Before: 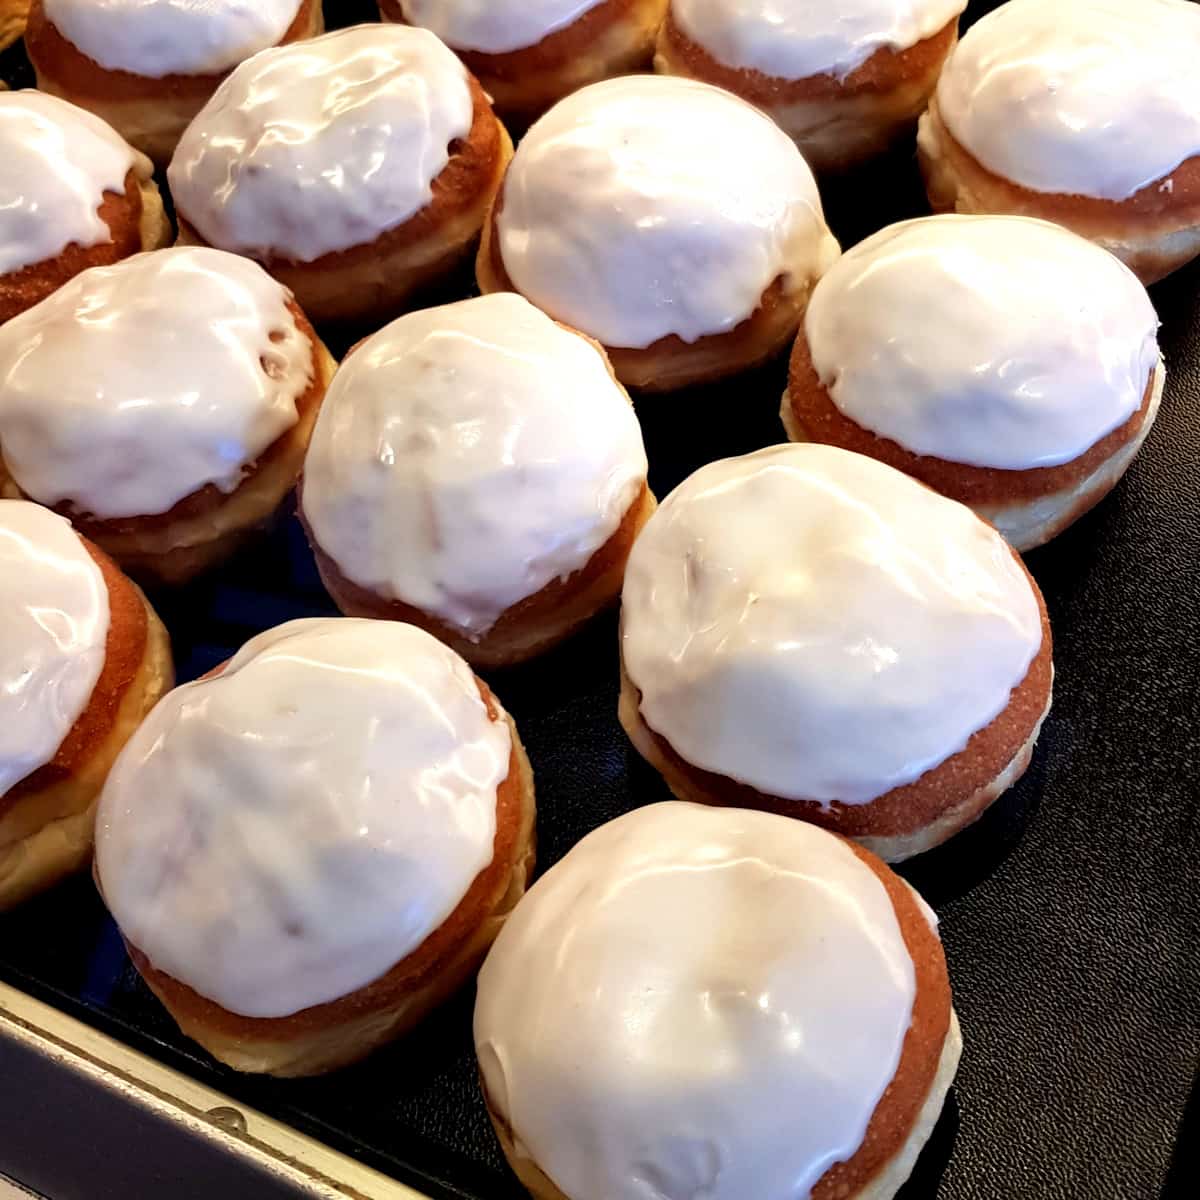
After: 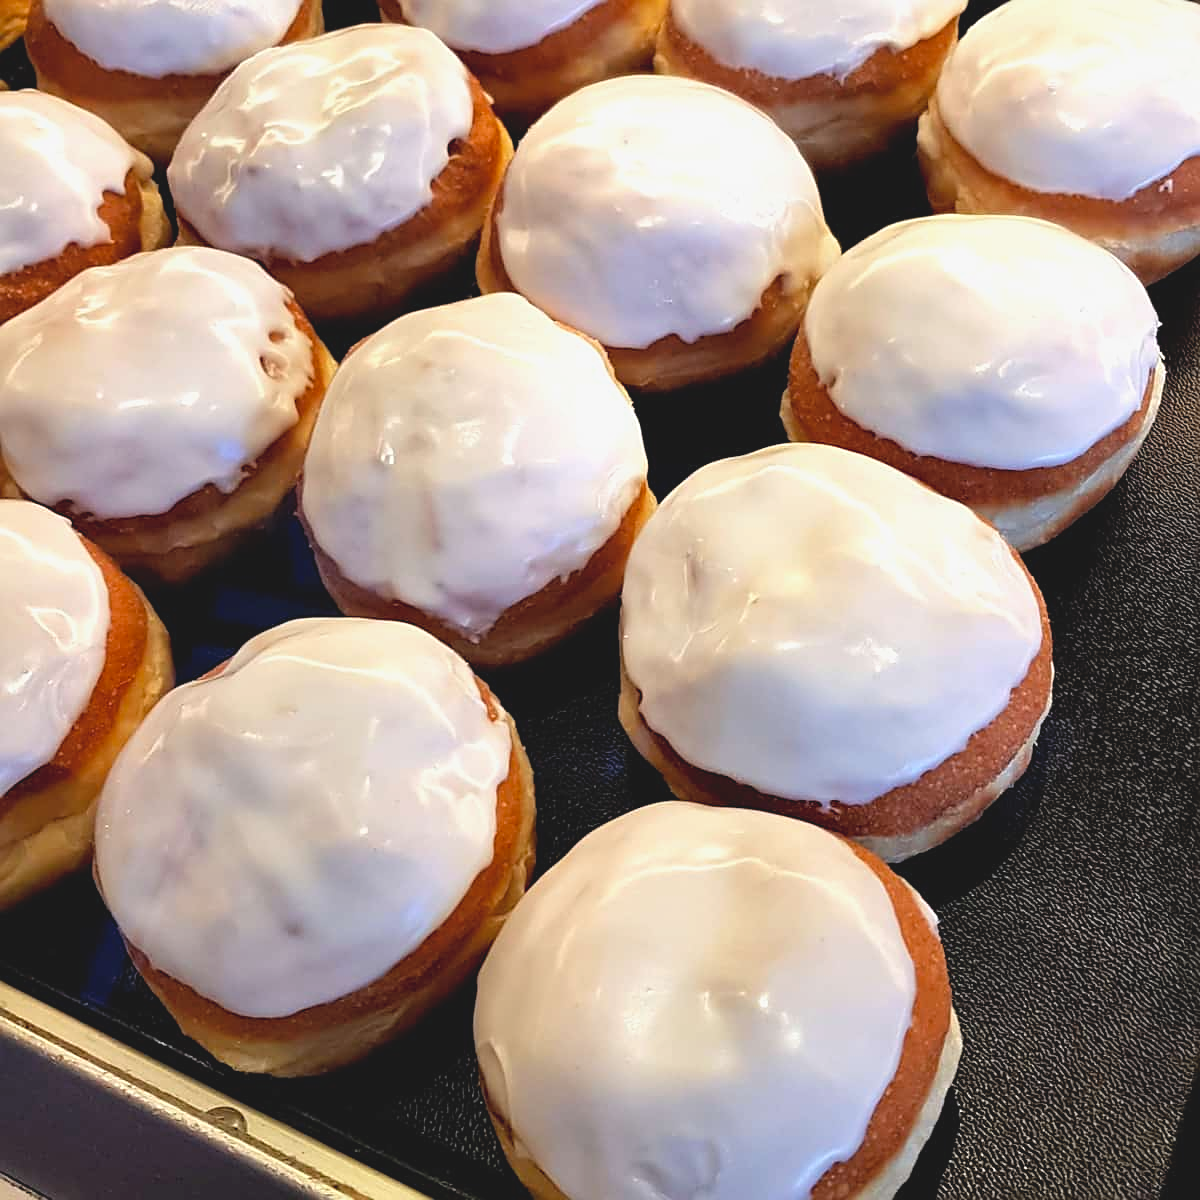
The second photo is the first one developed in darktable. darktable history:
contrast brightness saturation: contrast -0.15, brightness 0.05, saturation -0.12
exposure: exposure 0.197 EV, compensate highlight preservation false
sharpen: on, module defaults
color balance: output saturation 110%
